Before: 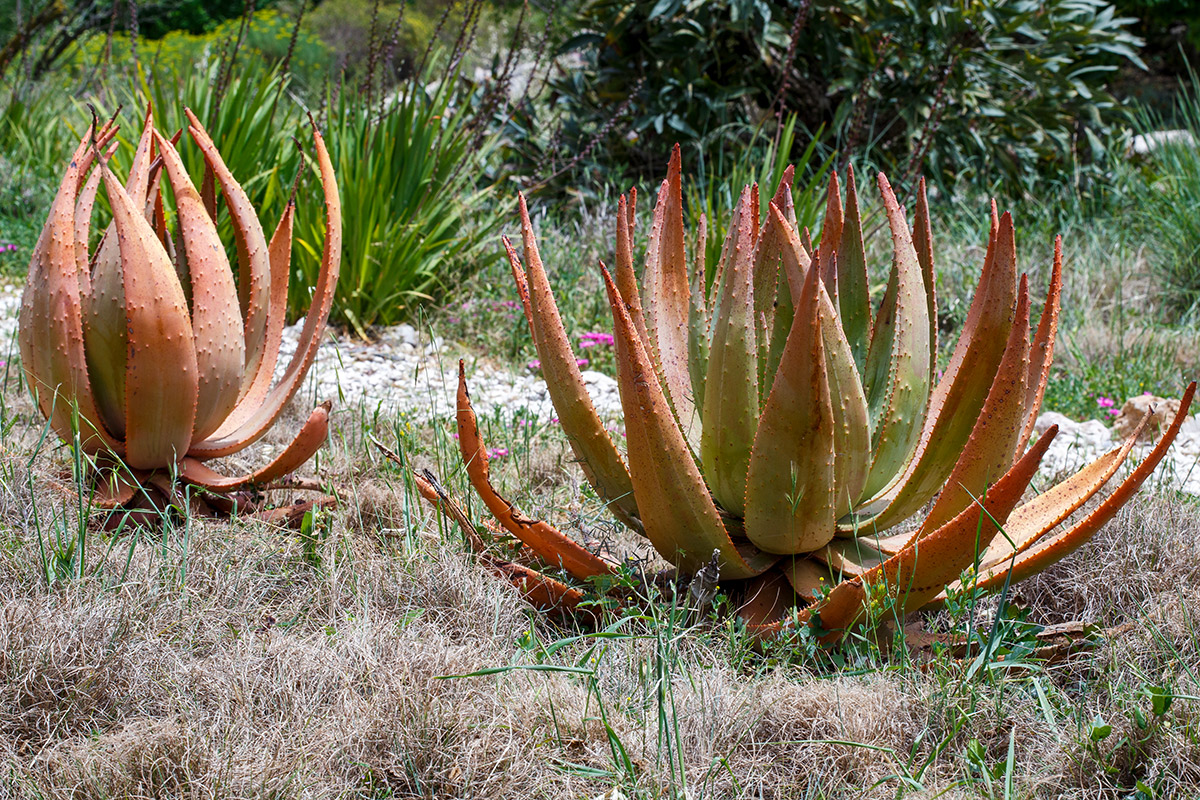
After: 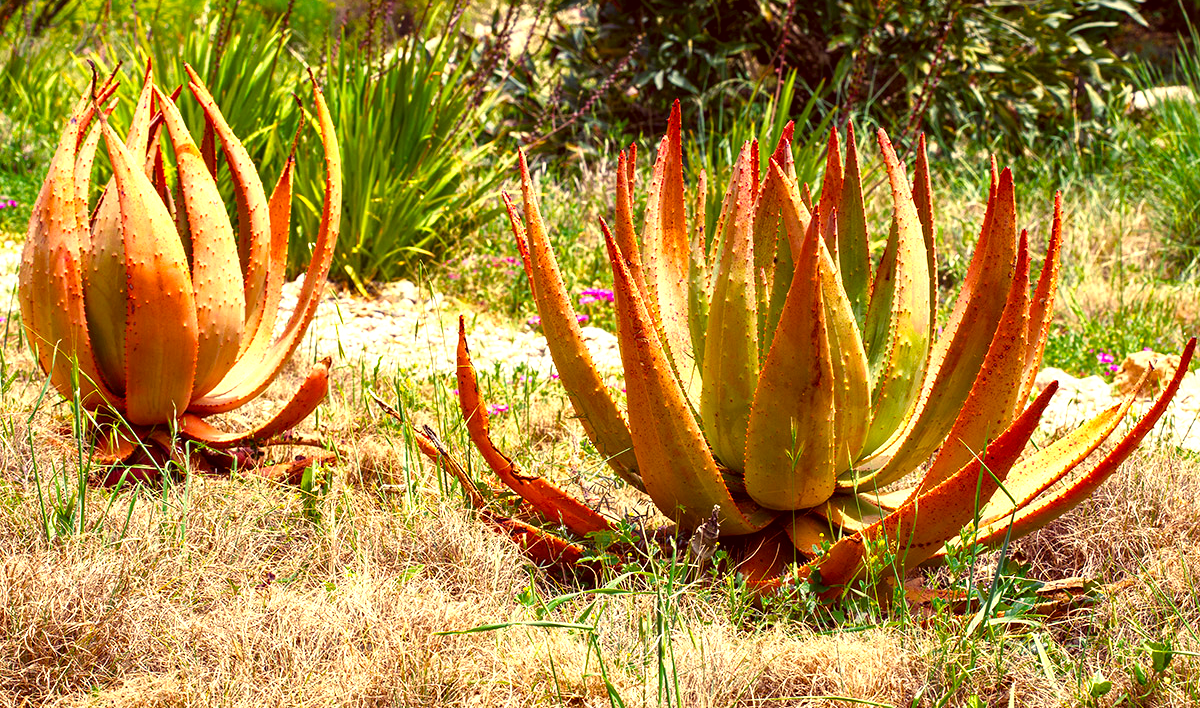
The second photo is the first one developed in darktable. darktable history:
exposure: exposure 0.299 EV, compensate highlight preservation false
crop and rotate: top 5.566%, bottom 5.816%
color balance rgb: perceptual saturation grading › global saturation 24.555%, perceptual saturation grading › highlights -23.835%, perceptual saturation grading › mid-tones 23.957%, perceptual saturation grading › shadows 39.463%, perceptual brilliance grading › global brilliance 19.58%, global vibrance 14.562%
color correction: highlights a* 9.64, highlights b* 39.49, shadows a* 14.7, shadows b* 3.56
